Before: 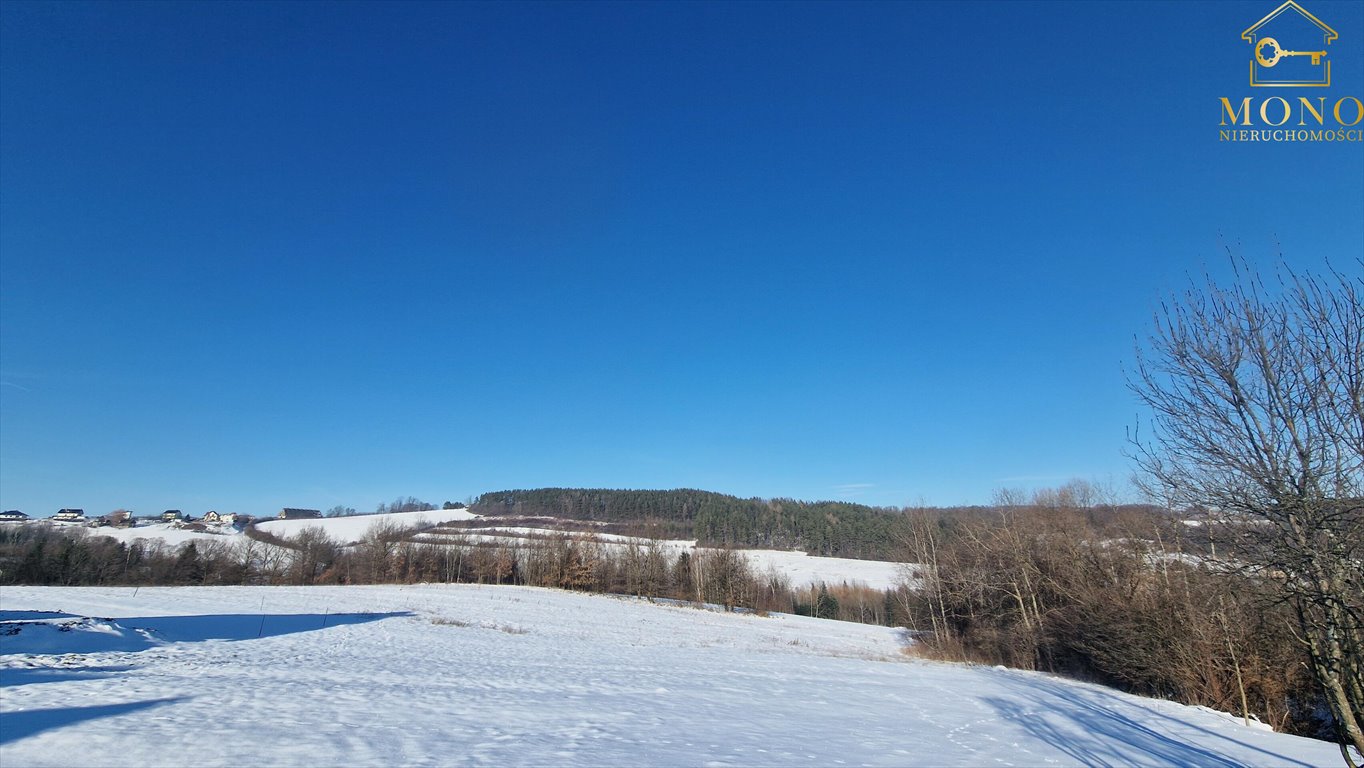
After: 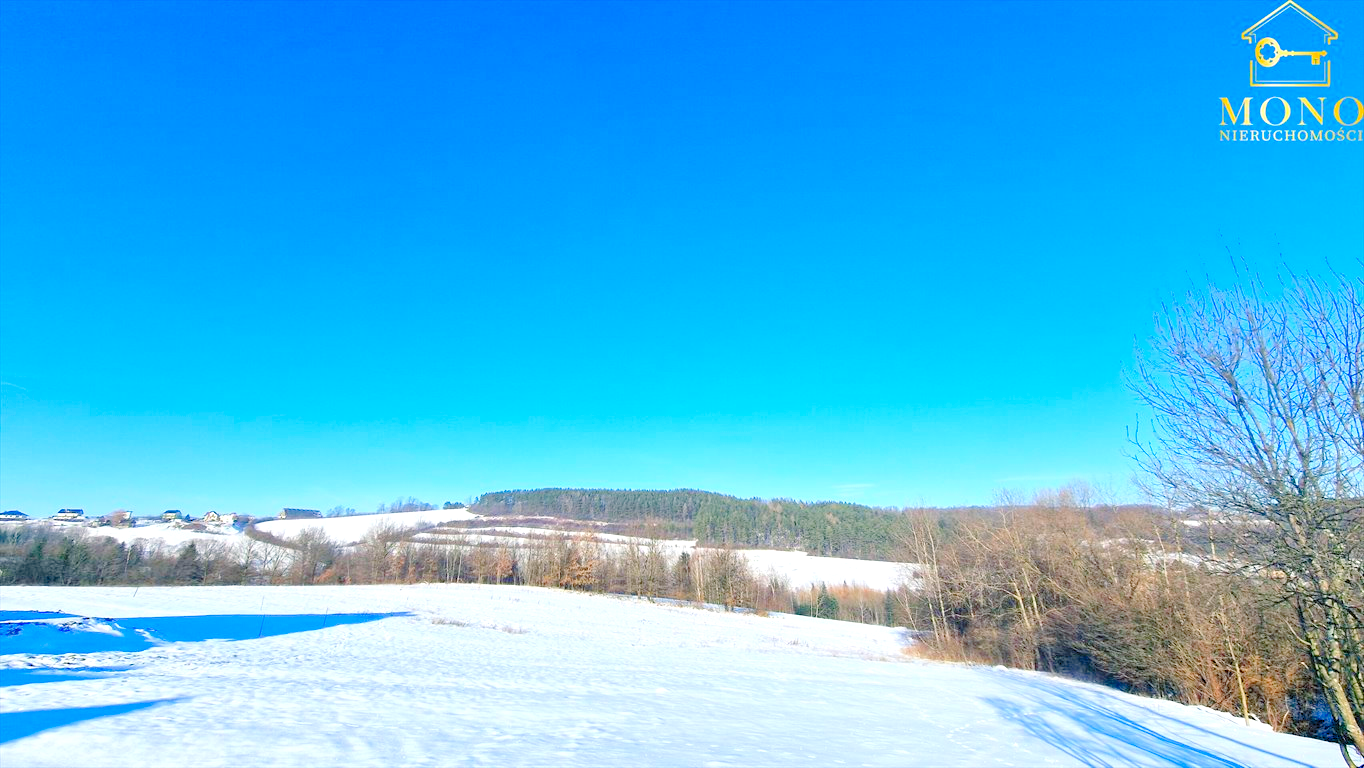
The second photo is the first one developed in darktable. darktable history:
color balance rgb: shadows lift › chroma 2.061%, shadows lift › hue 214.87°, perceptual saturation grading › global saturation 19.39%
levels: black 0.013%, levels [0.008, 0.318, 0.836]
